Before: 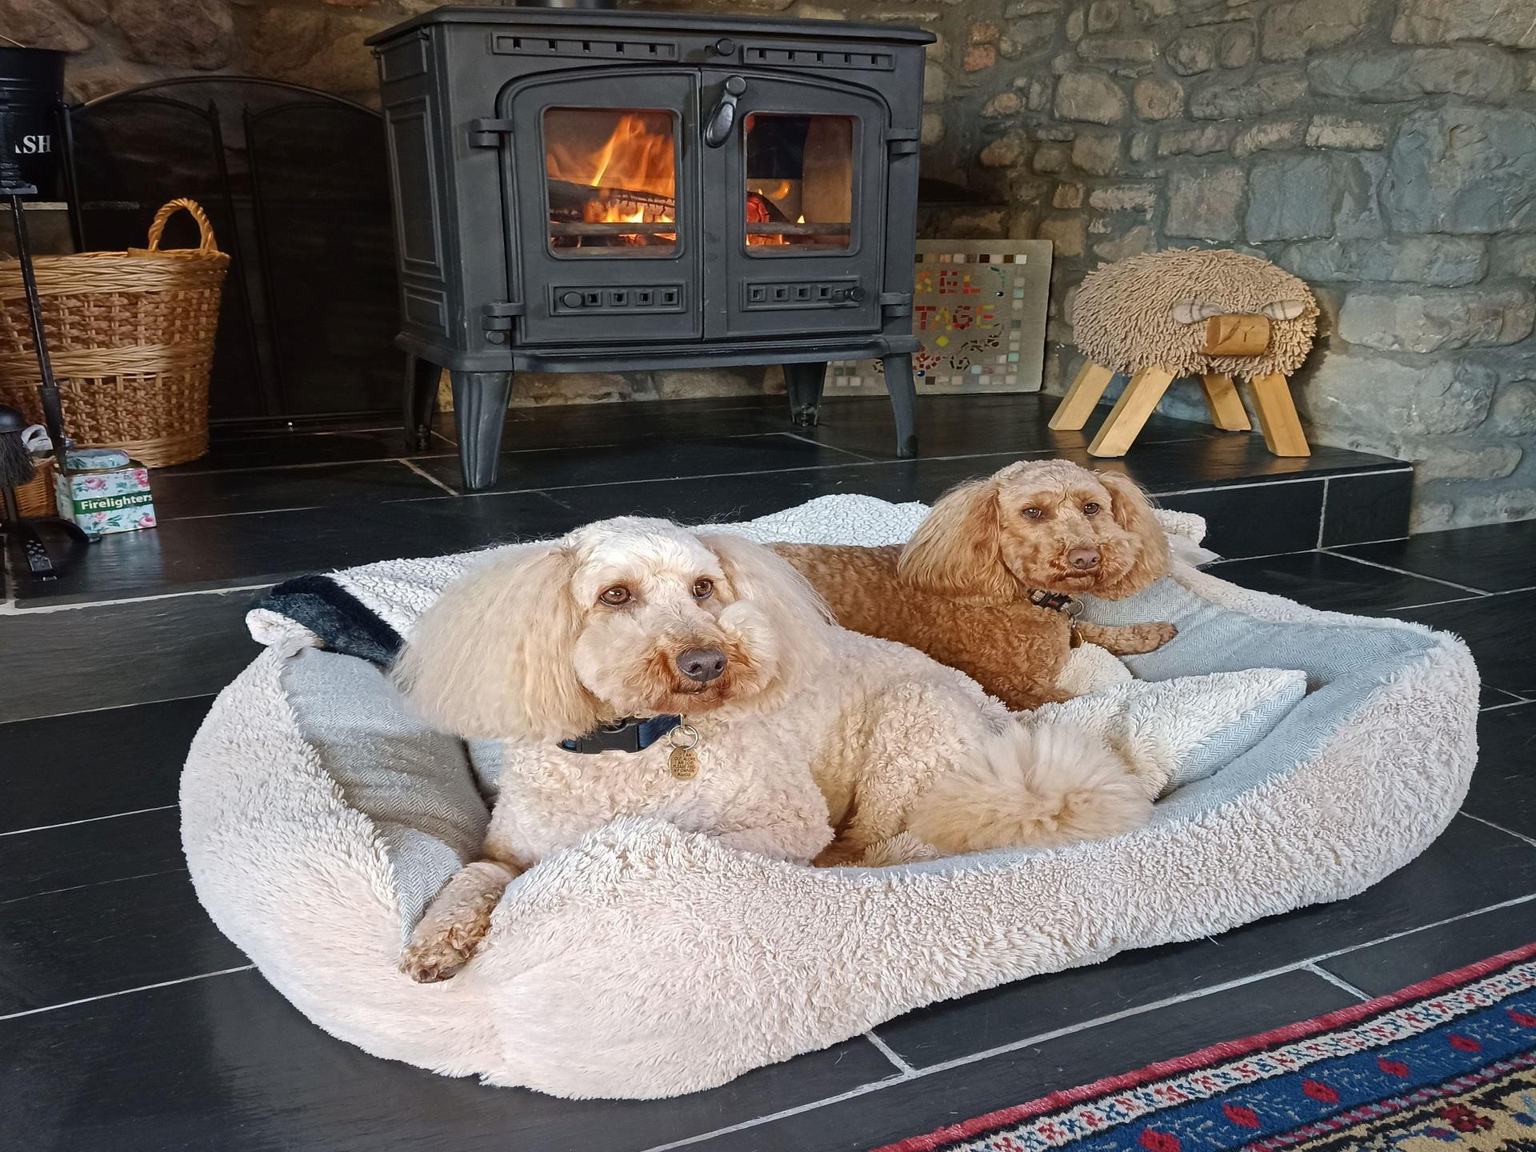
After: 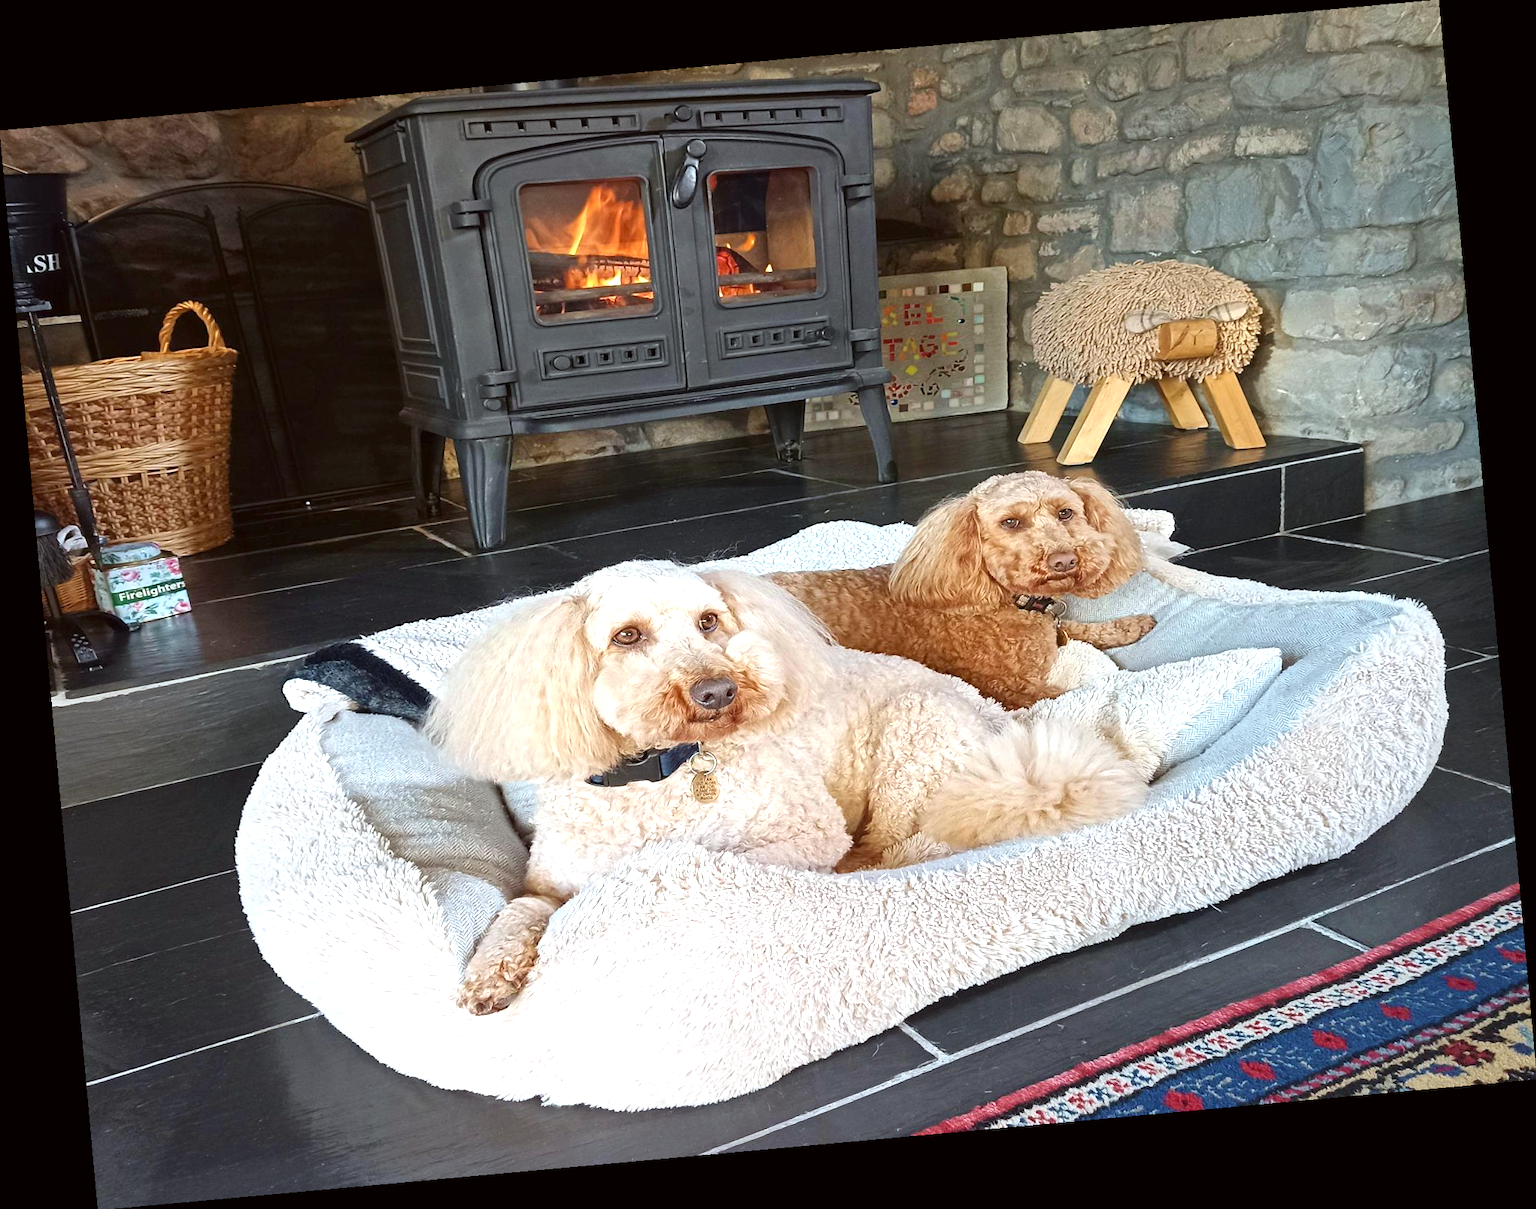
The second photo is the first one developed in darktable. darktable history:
color correction: highlights a* -2.73, highlights b* -2.09, shadows a* 2.41, shadows b* 2.73
rotate and perspective: rotation -5.2°, automatic cropping off
exposure: exposure 0.722 EV, compensate highlight preservation false
